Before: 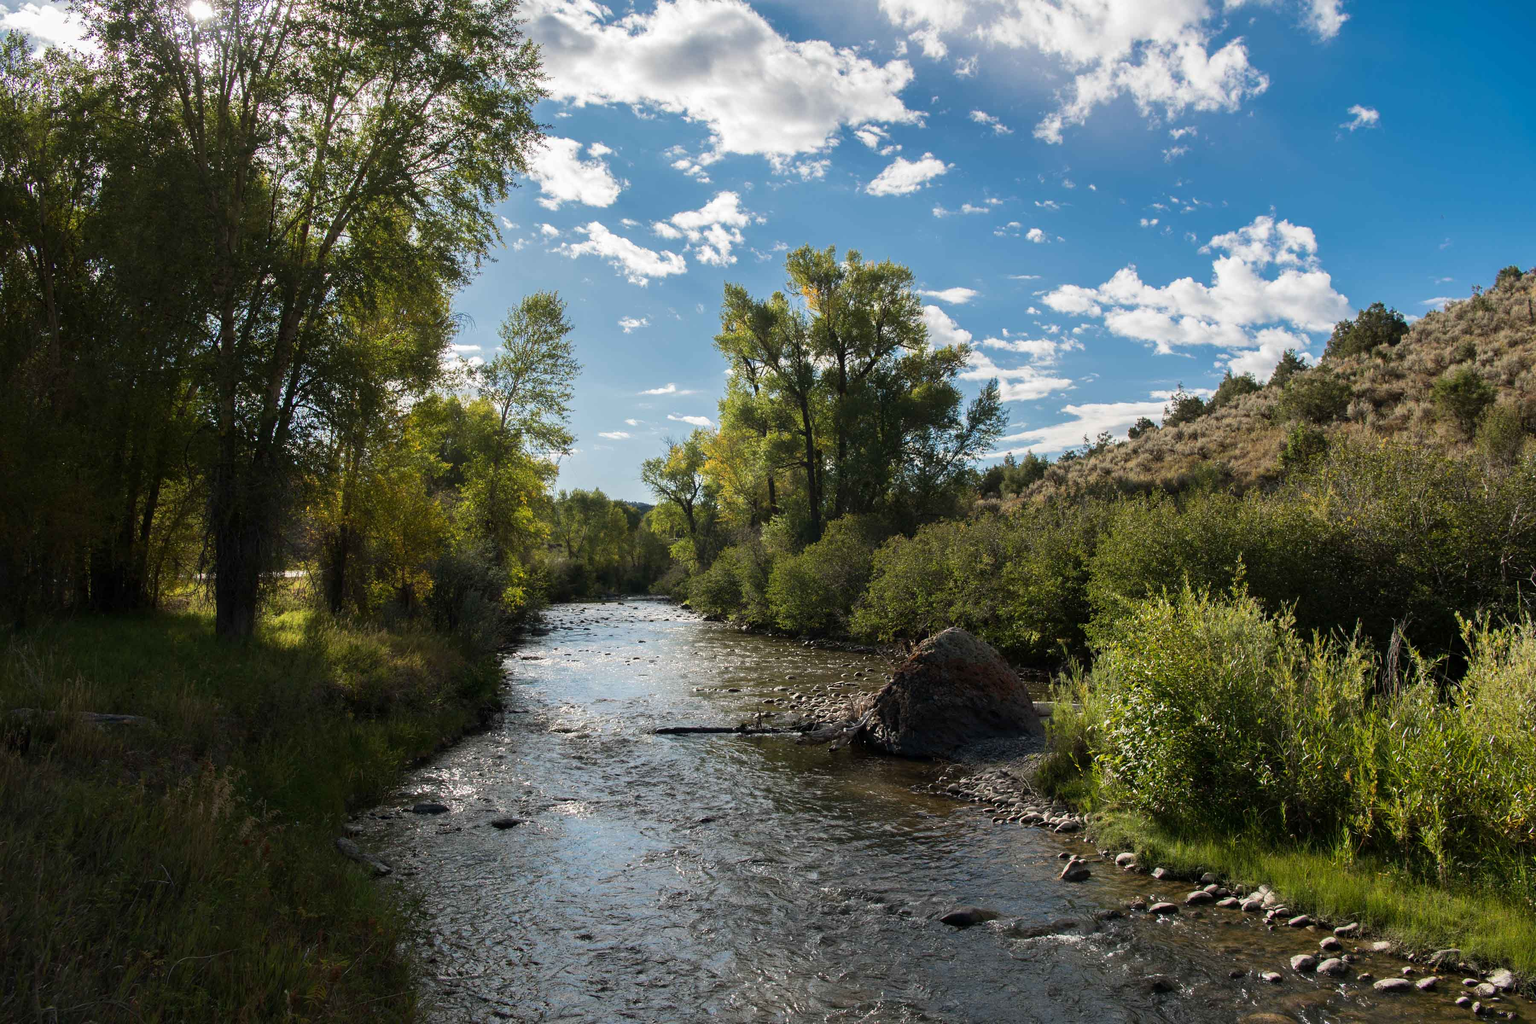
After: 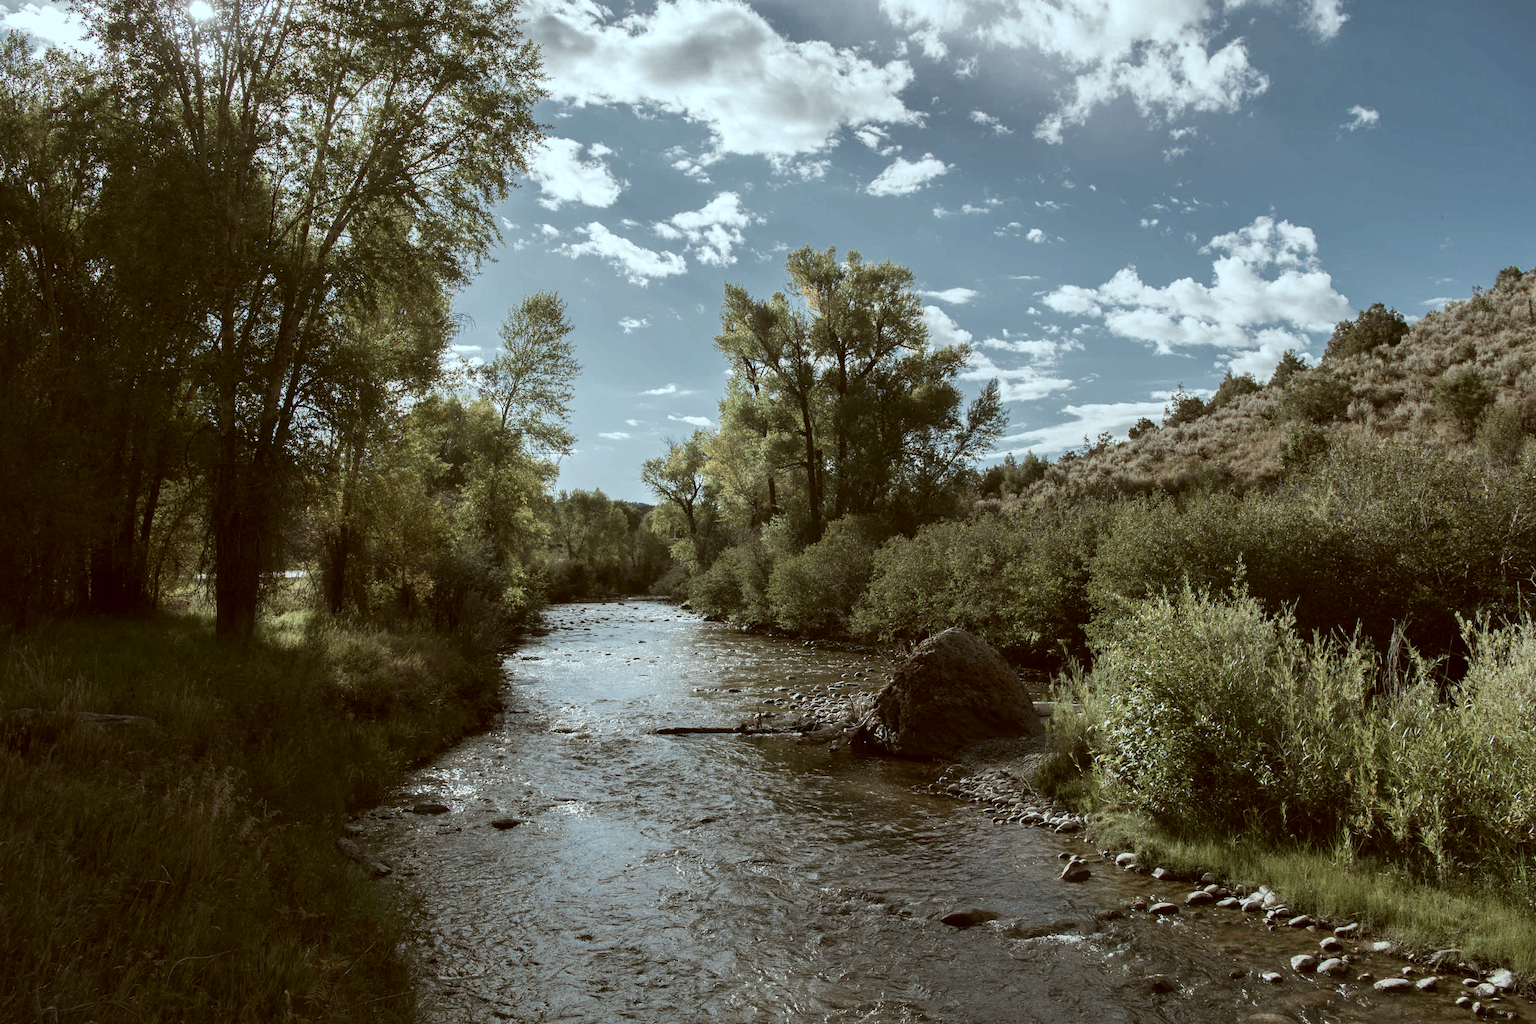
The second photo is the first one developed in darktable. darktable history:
color correction: highlights a* -14.62, highlights b* -16.22, shadows a* 10.12, shadows b* 29.4
color zones: curves: ch1 [(0, 0.292) (0.001, 0.292) (0.2, 0.264) (0.4, 0.248) (0.6, 0.248) (0.8, 0.264) (0.999, 0.292) (1, 0.292)]
